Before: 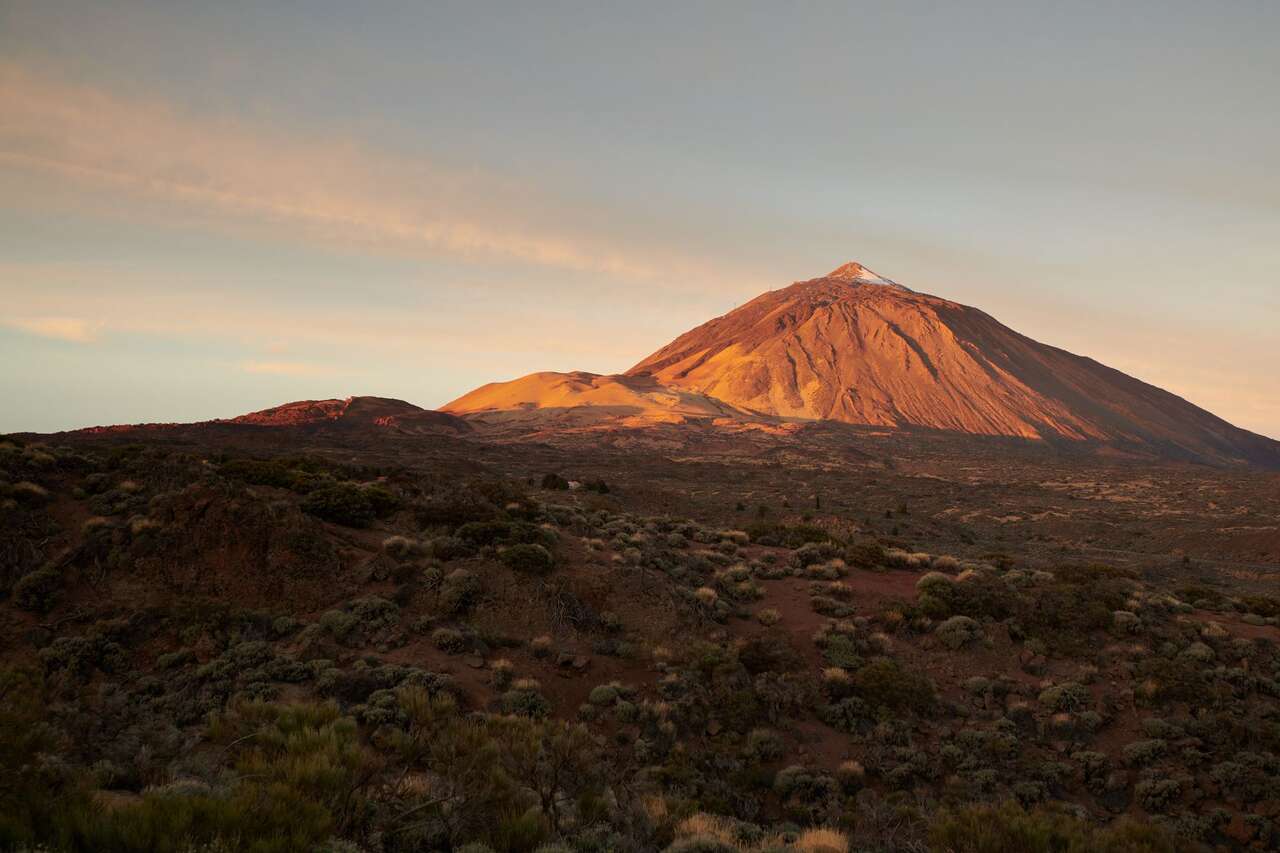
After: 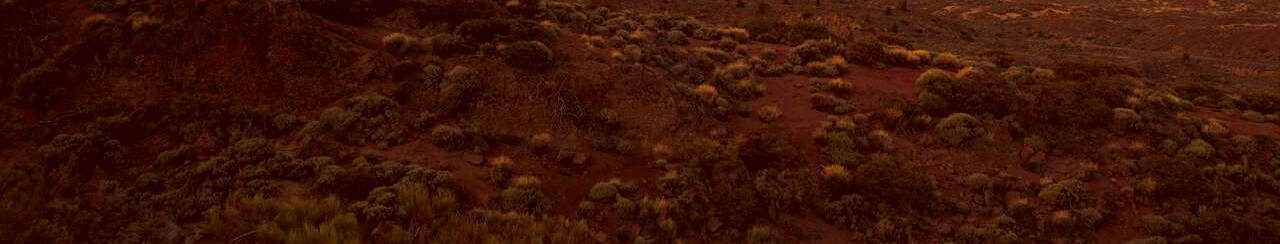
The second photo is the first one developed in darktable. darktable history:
color correction: highlights a* 9.72, highlights b* 39.44, shadows a* 13.87, shadows b* 3.54
crop and rotate: top 59.023%, bottom 12.315%
